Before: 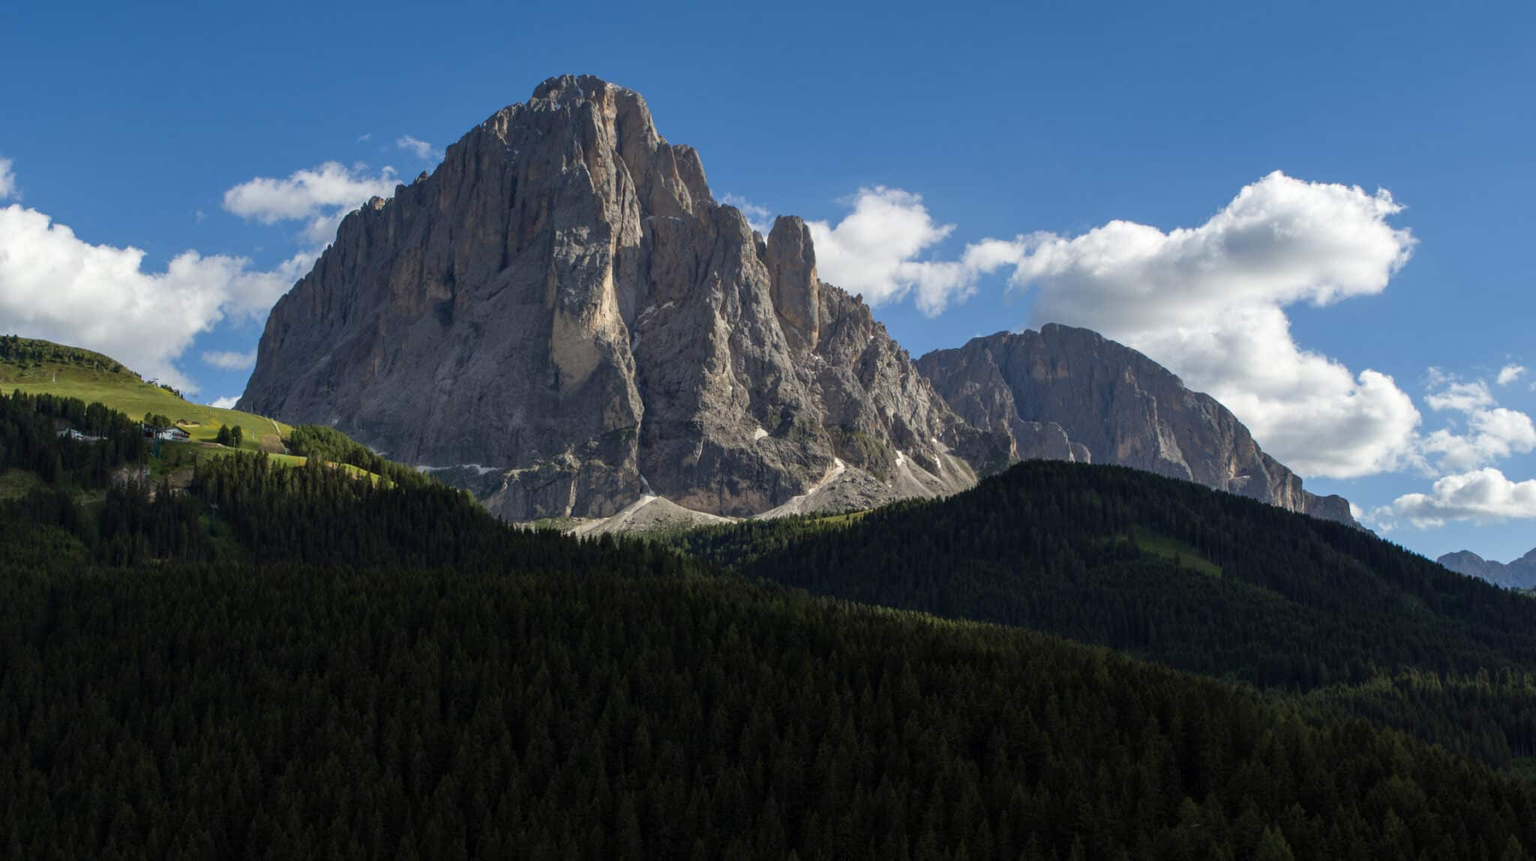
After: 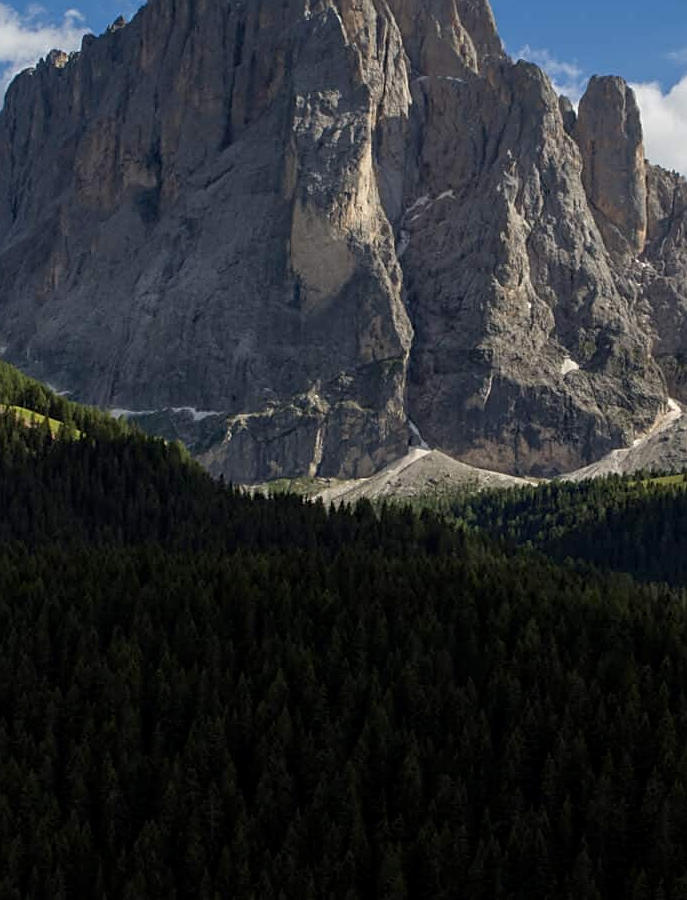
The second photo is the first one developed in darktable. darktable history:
crop and rotate: left 21.77%, top 18.528%, right 44.676%, bottom 2.997%
exposure: black level correction 0.002, exposure -0.1 EV, compensate highlight preservation false
sharpen: on, module defaults
